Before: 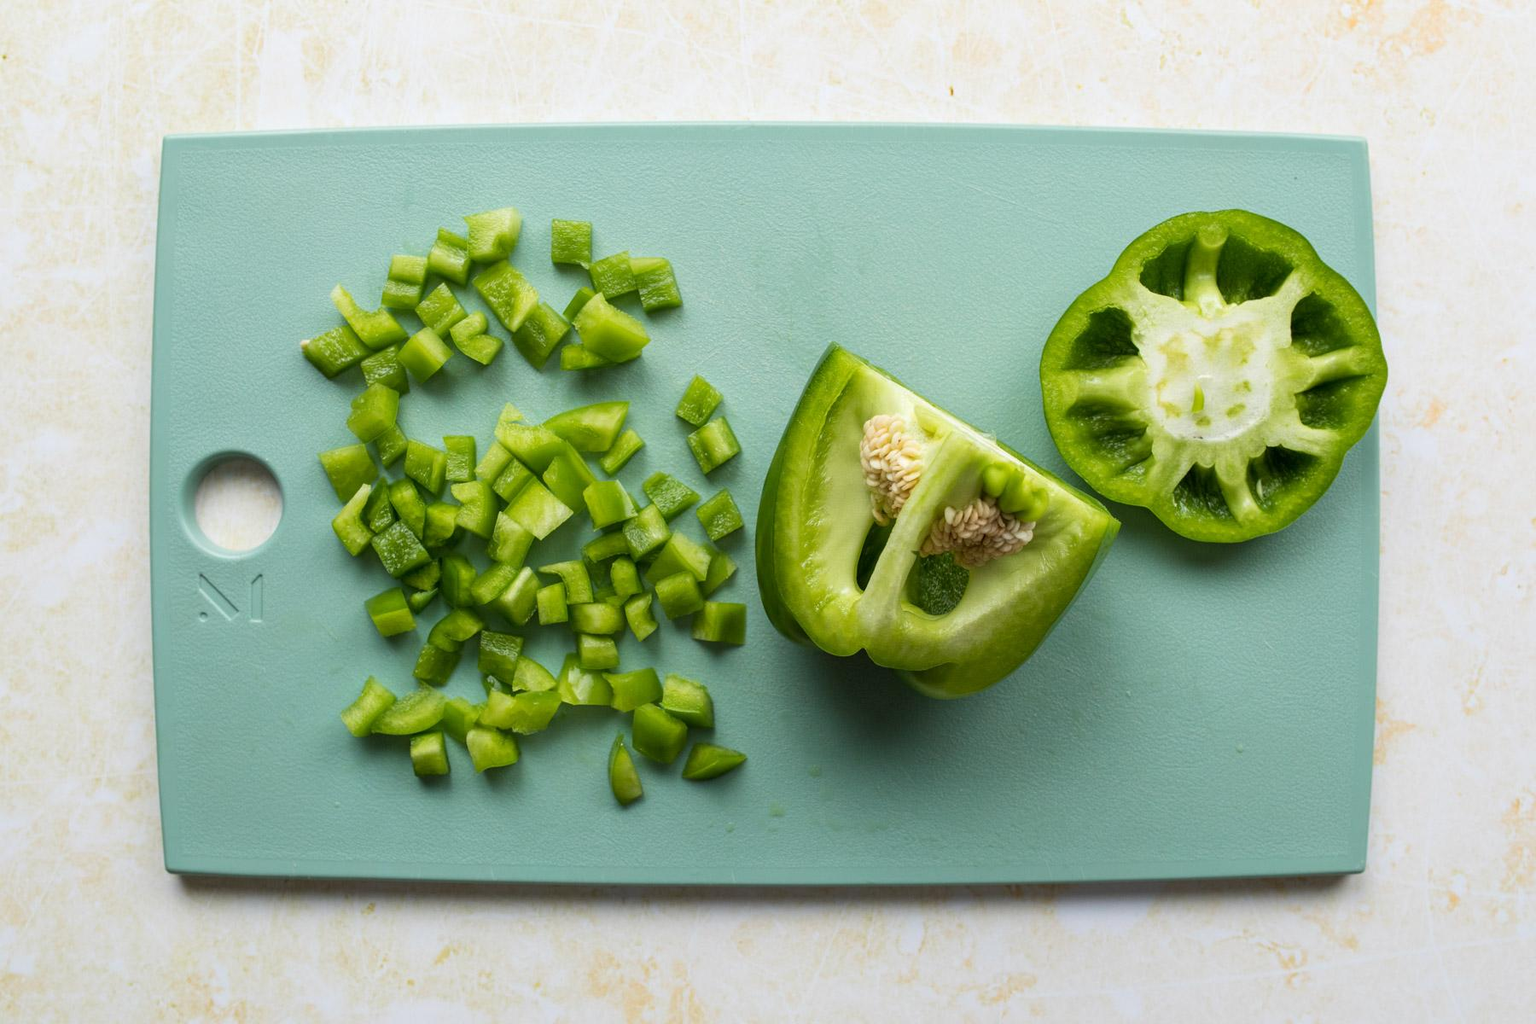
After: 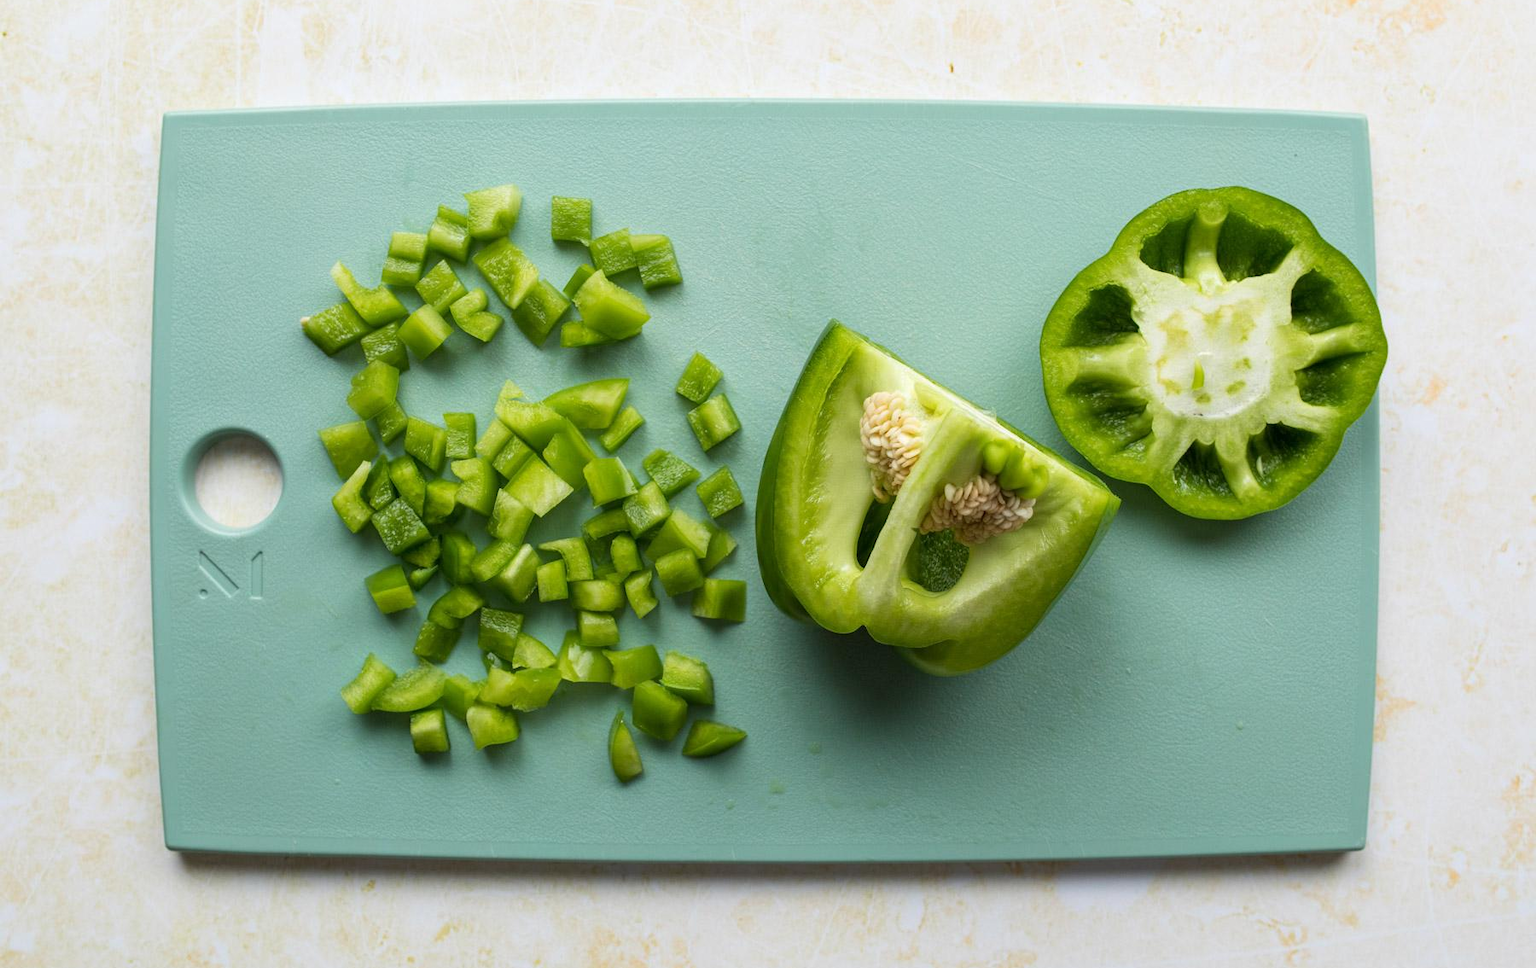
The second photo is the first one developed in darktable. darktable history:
crop and rotate: top 2.324%, bottom 3.069%
tone equalizer: mask exposure compensation -0.49 EV
